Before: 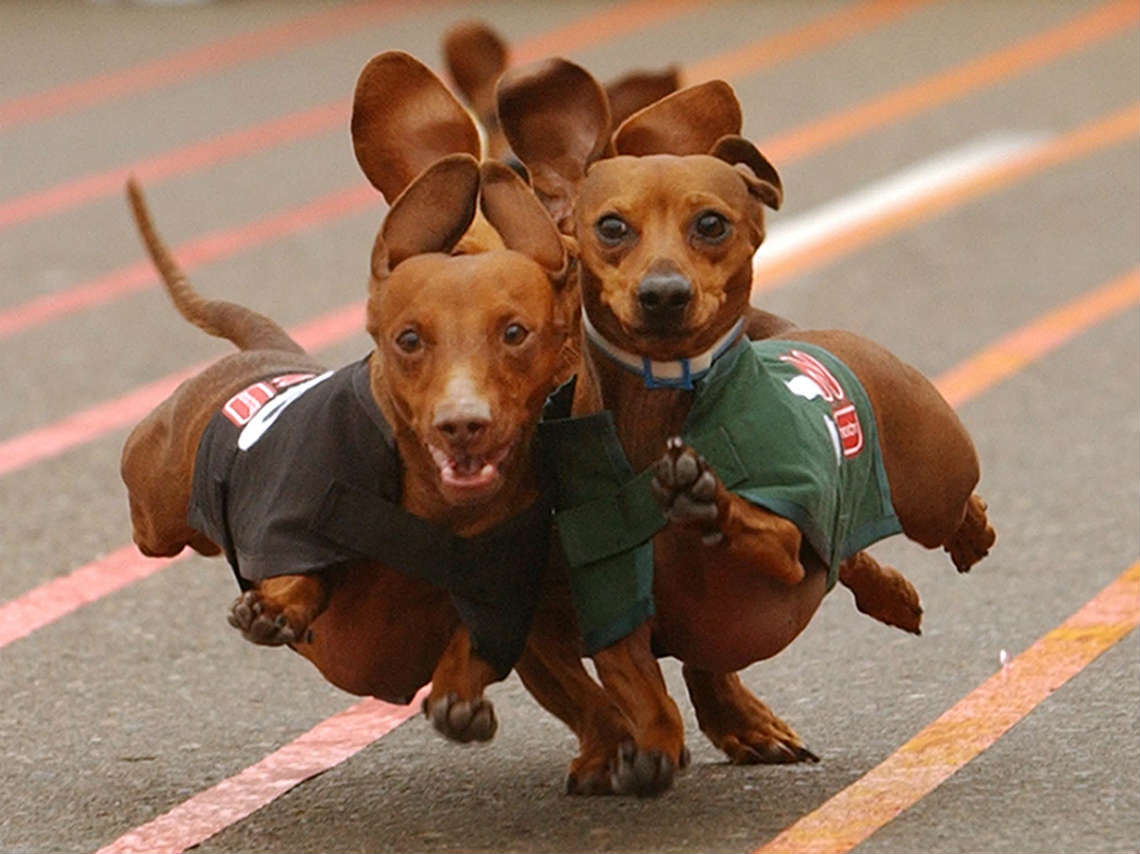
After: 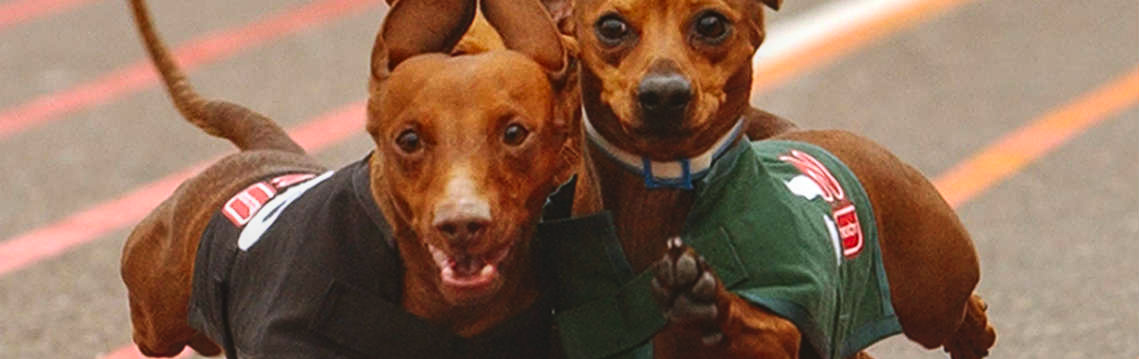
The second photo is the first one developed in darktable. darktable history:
local contrast: on, module defaults
contrast brightness saturation: contrast 0.156, saturation 0.311
crop and rotate: top 23.521%, bottom 34.37%
exposure: black level correction -0.014, exposure -0.189 EV, compensate exposure bias true, compensate highlight preservation false
